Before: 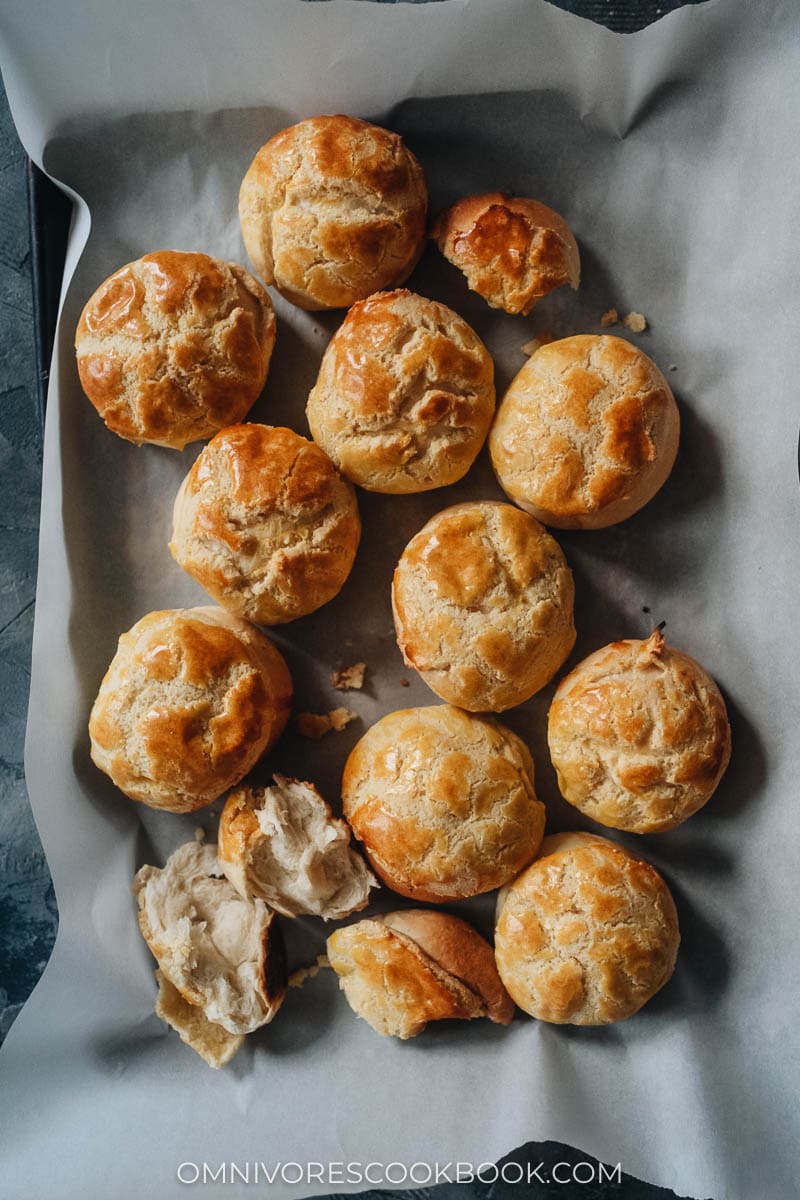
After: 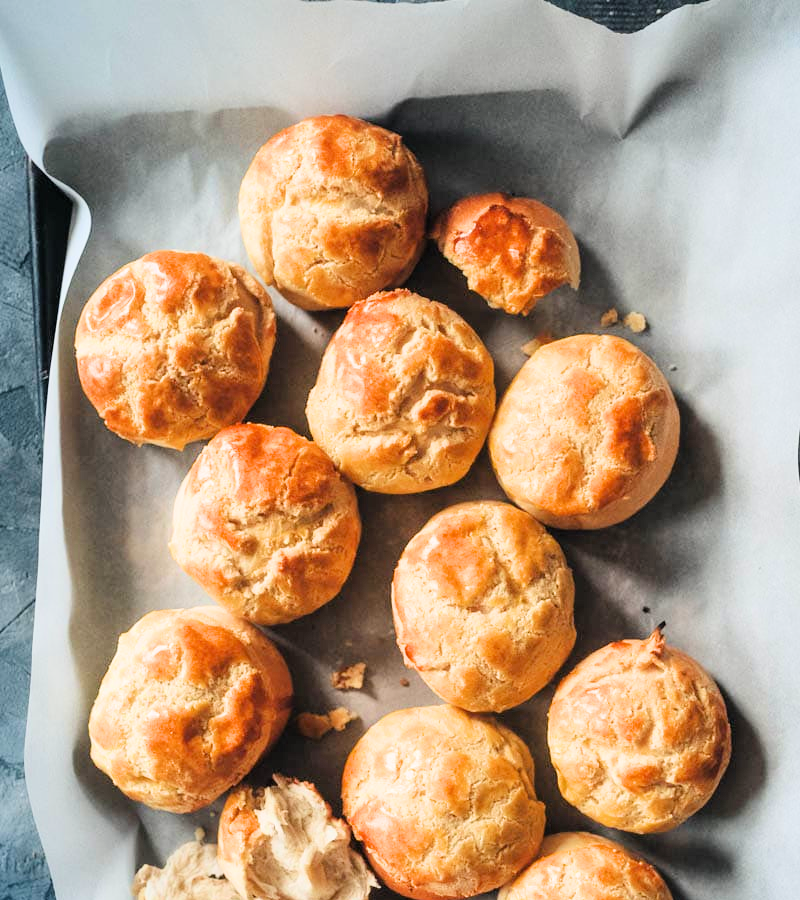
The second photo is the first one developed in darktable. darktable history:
exposure: black level correction 0, exposure 1.675 EV, compensate exposure bias true, compensate highlight preservation false
crop: bottom 24.978%
filmic rgb: black relative exposure -7.65 EV, white relative exposure 4.56 EV, hardness 3.61, contrast 1.05, color science v6 (2022), iterations of high-quality reconstruction 10
tone equalizer: edges refinement/feathering 500, mask exposure compensation -1.57 EV, preserve details guided filter
